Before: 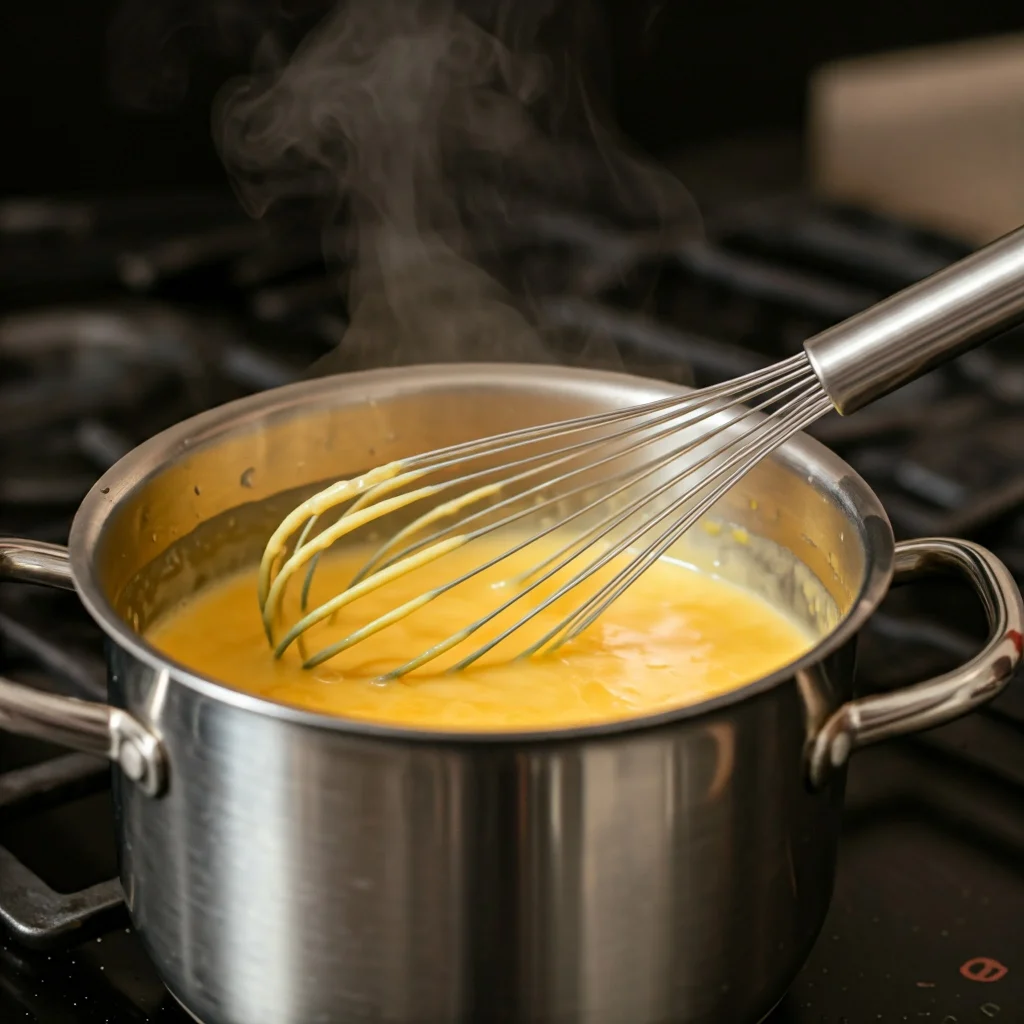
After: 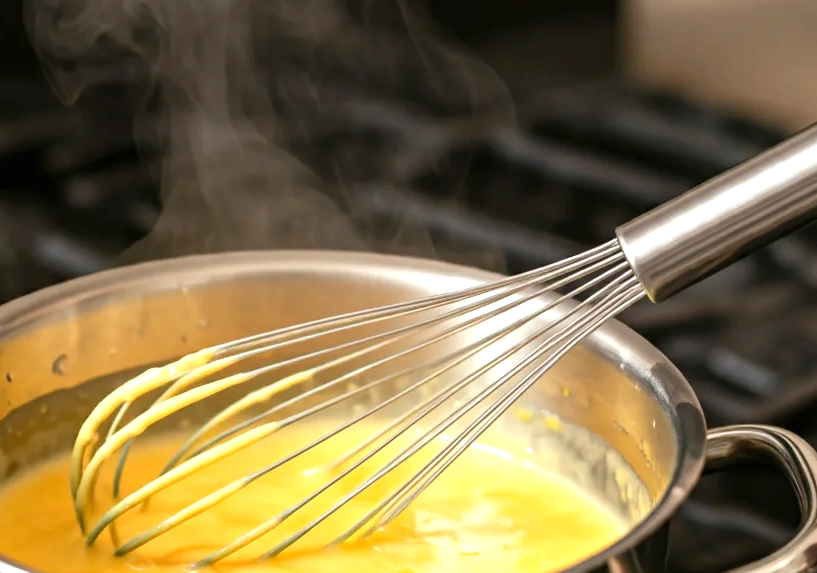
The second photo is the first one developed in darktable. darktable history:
exposure: black level correction 0, exposure 0.698 EV, compensate exposure bias true, compensate highlight preservation false
crop: left 18.414%, top 11.116%, right 1.764%, bottom 32.855%
